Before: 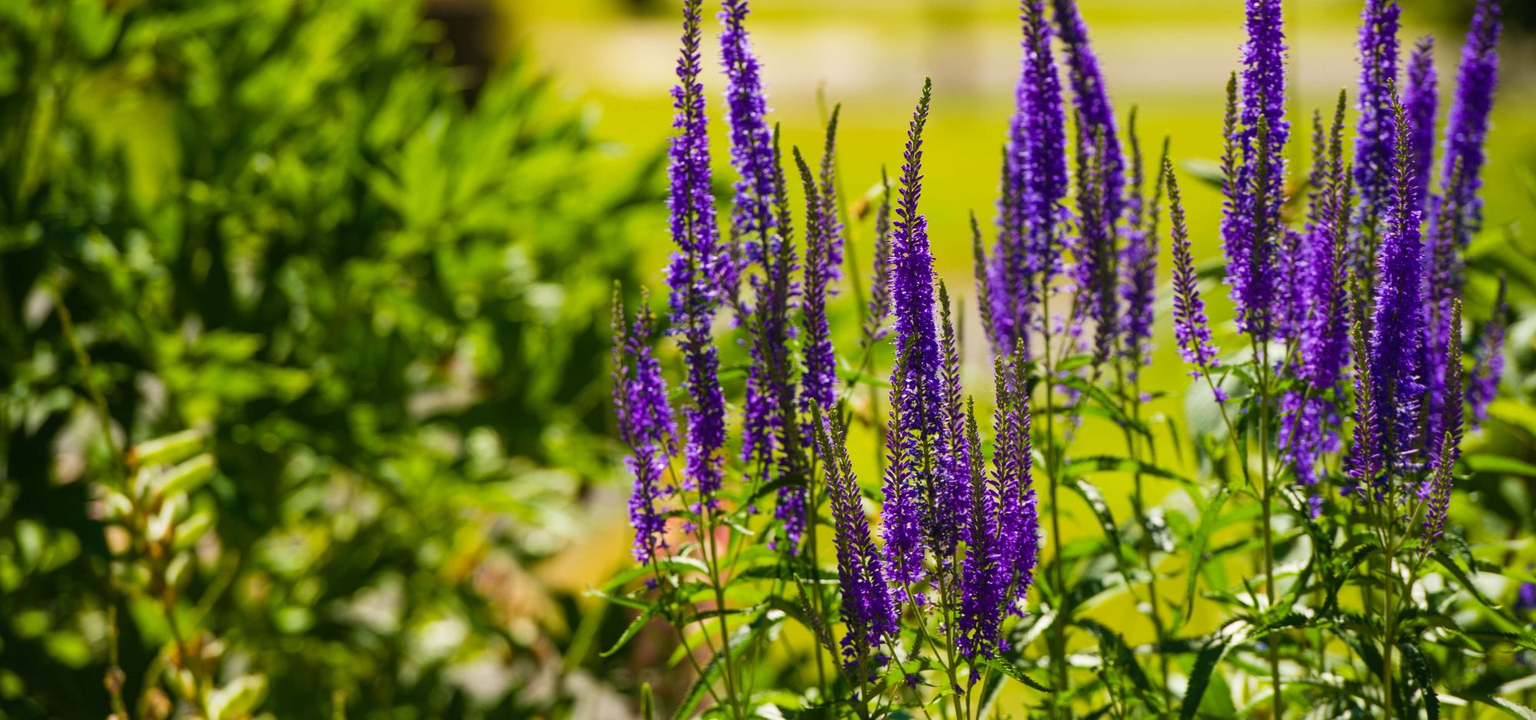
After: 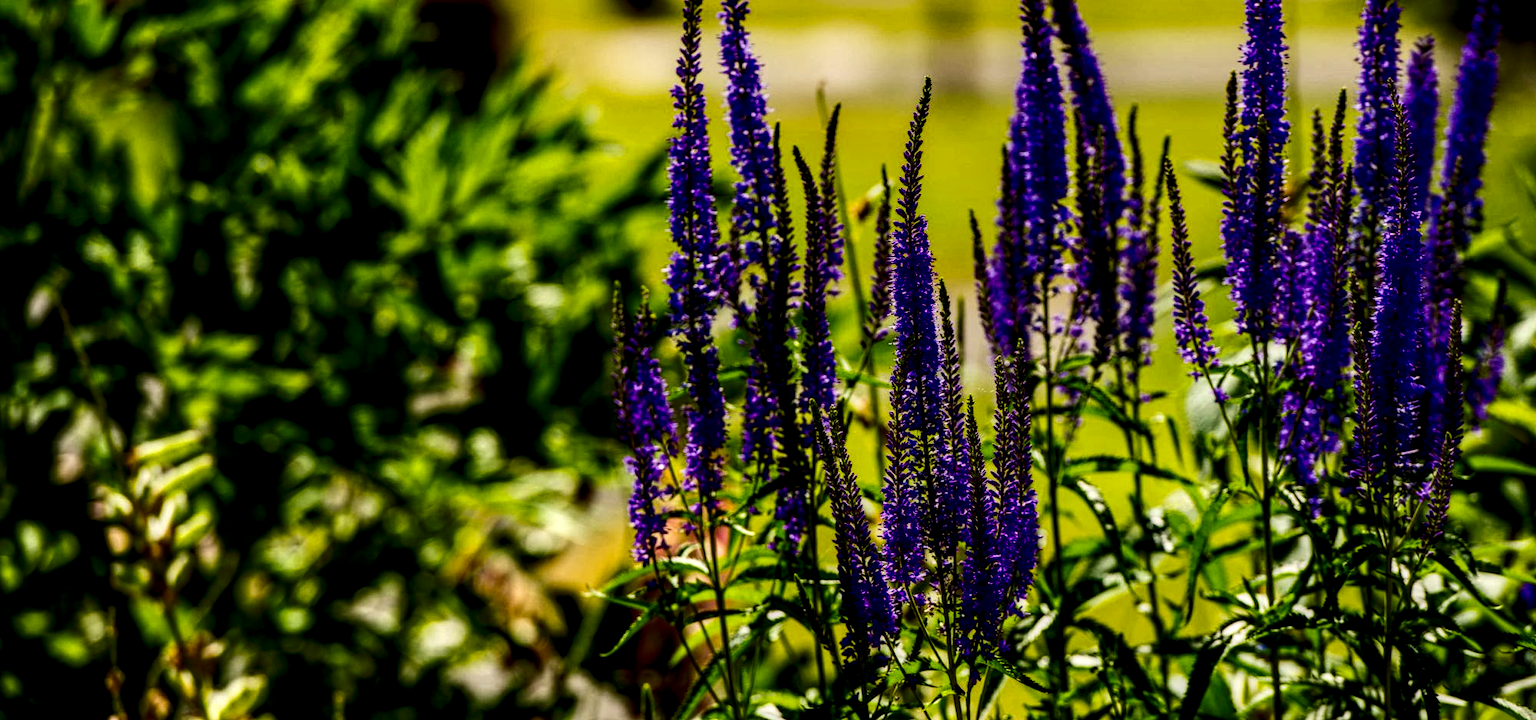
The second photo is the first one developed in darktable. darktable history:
local contrast: highlights 19%, detail 186%
contrast brightness saturation: contrast 0.32, brightness -0.08, saturation 0.17
exposure: black level correction 0, exposure -0.766 EV, compensate highlight preservation false
color correction: highlights a* 0.816, highlights b* 2.78, saturation 1.1
